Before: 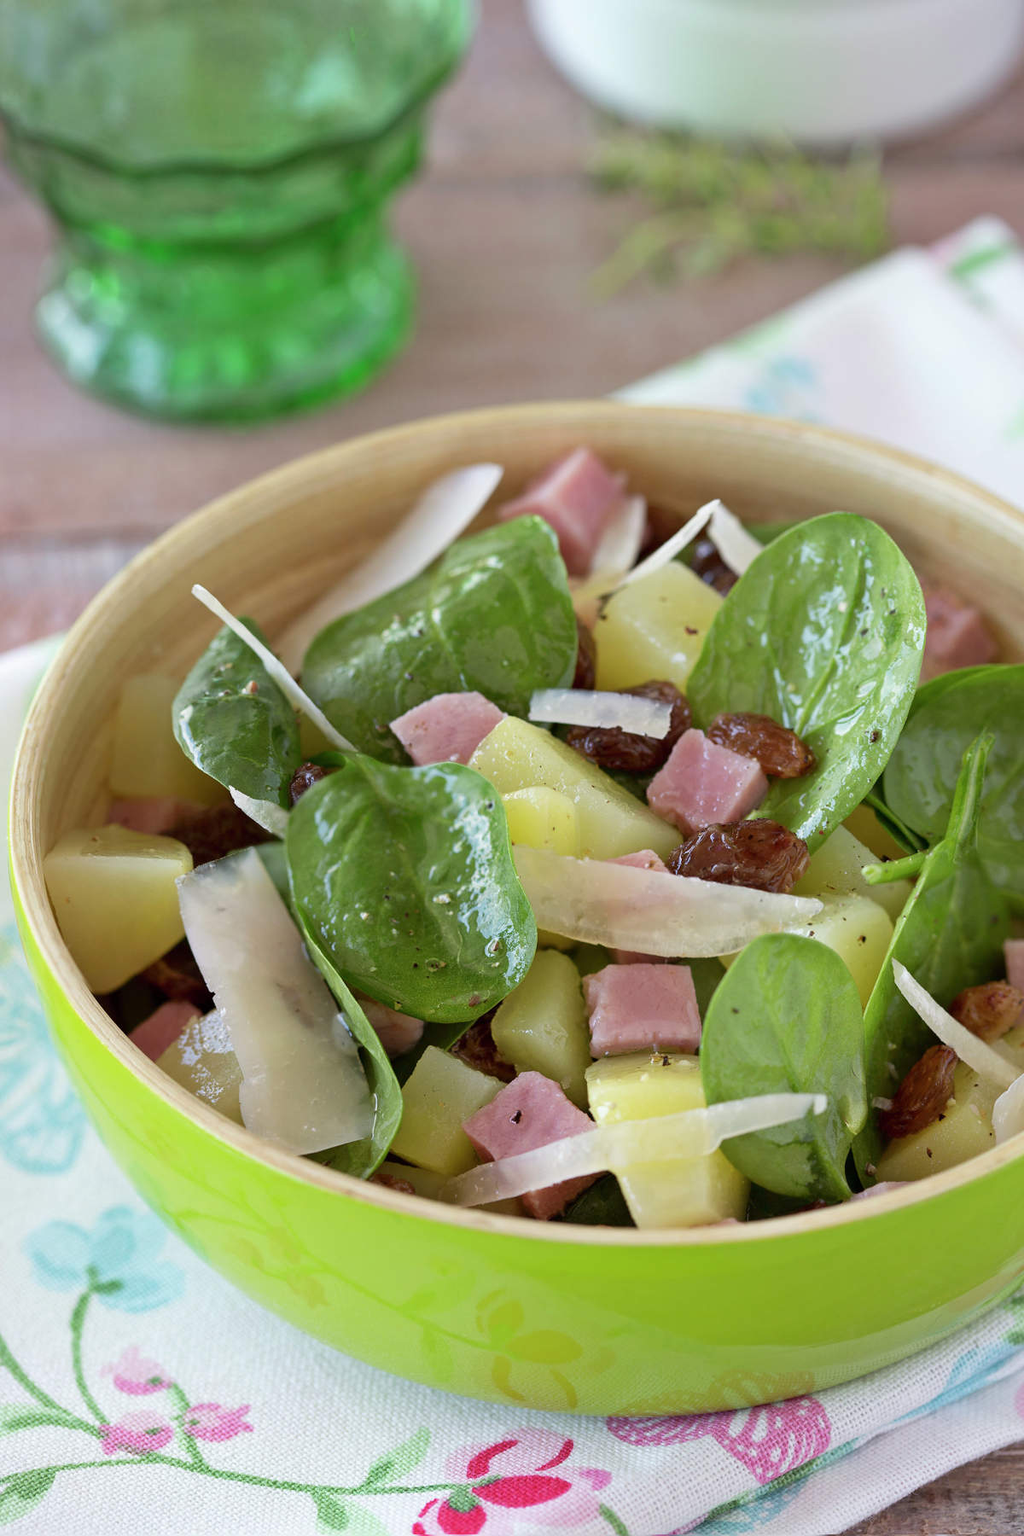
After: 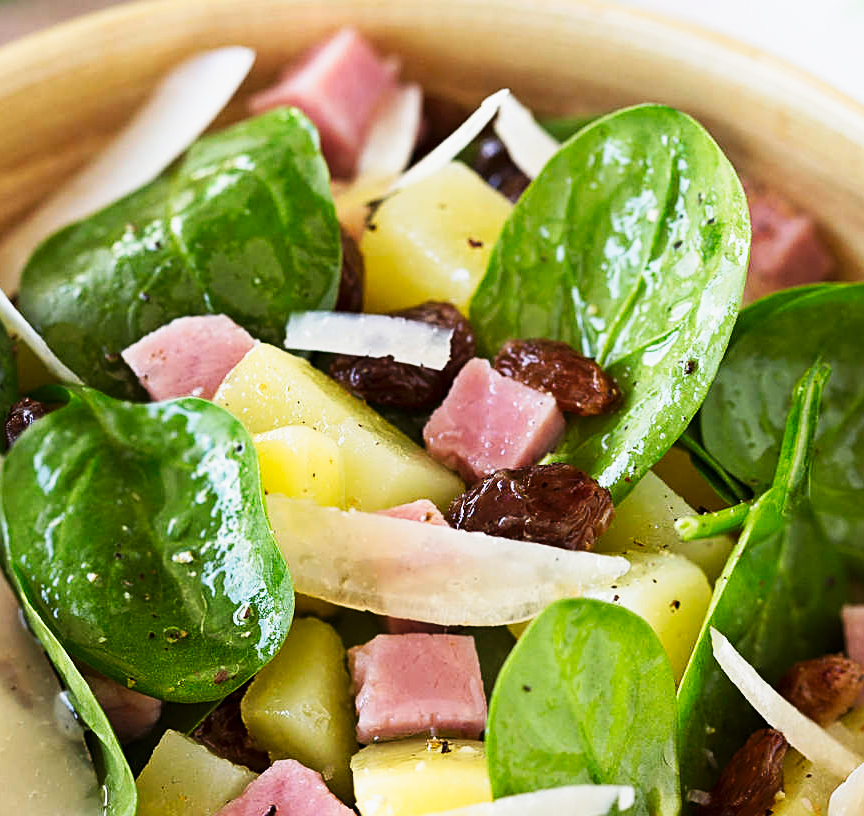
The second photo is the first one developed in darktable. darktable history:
sharpen: on, module defaults
crop and rotate: left 27.947%, top 27.596%, bottom 27.033%
tone curve: curves: ch0 [(0, 0) (0.187, 0.12) (0.384, 0.363) (0.577, 0.681) (0.735, 0.881) (0.864, 0.959) (1, 0.987)]; ch1 [(0, 0) (0.402, 0.36) (0.476, 0.466) (0.501, 0.501) (0.518, 0.514) (0.564, 0.614) (0.614, 0.664) (0.741, 0.829) (1, 1)]; ch2 [(0, 0) (0.429, 0.387) (0.483, 0.481) (0.503, 0.501) (0.522, 0.533) (0.564, 0.605) (0.615, 0.697) (0.702, 0.774) (1, 0.895)], preserve colors none
